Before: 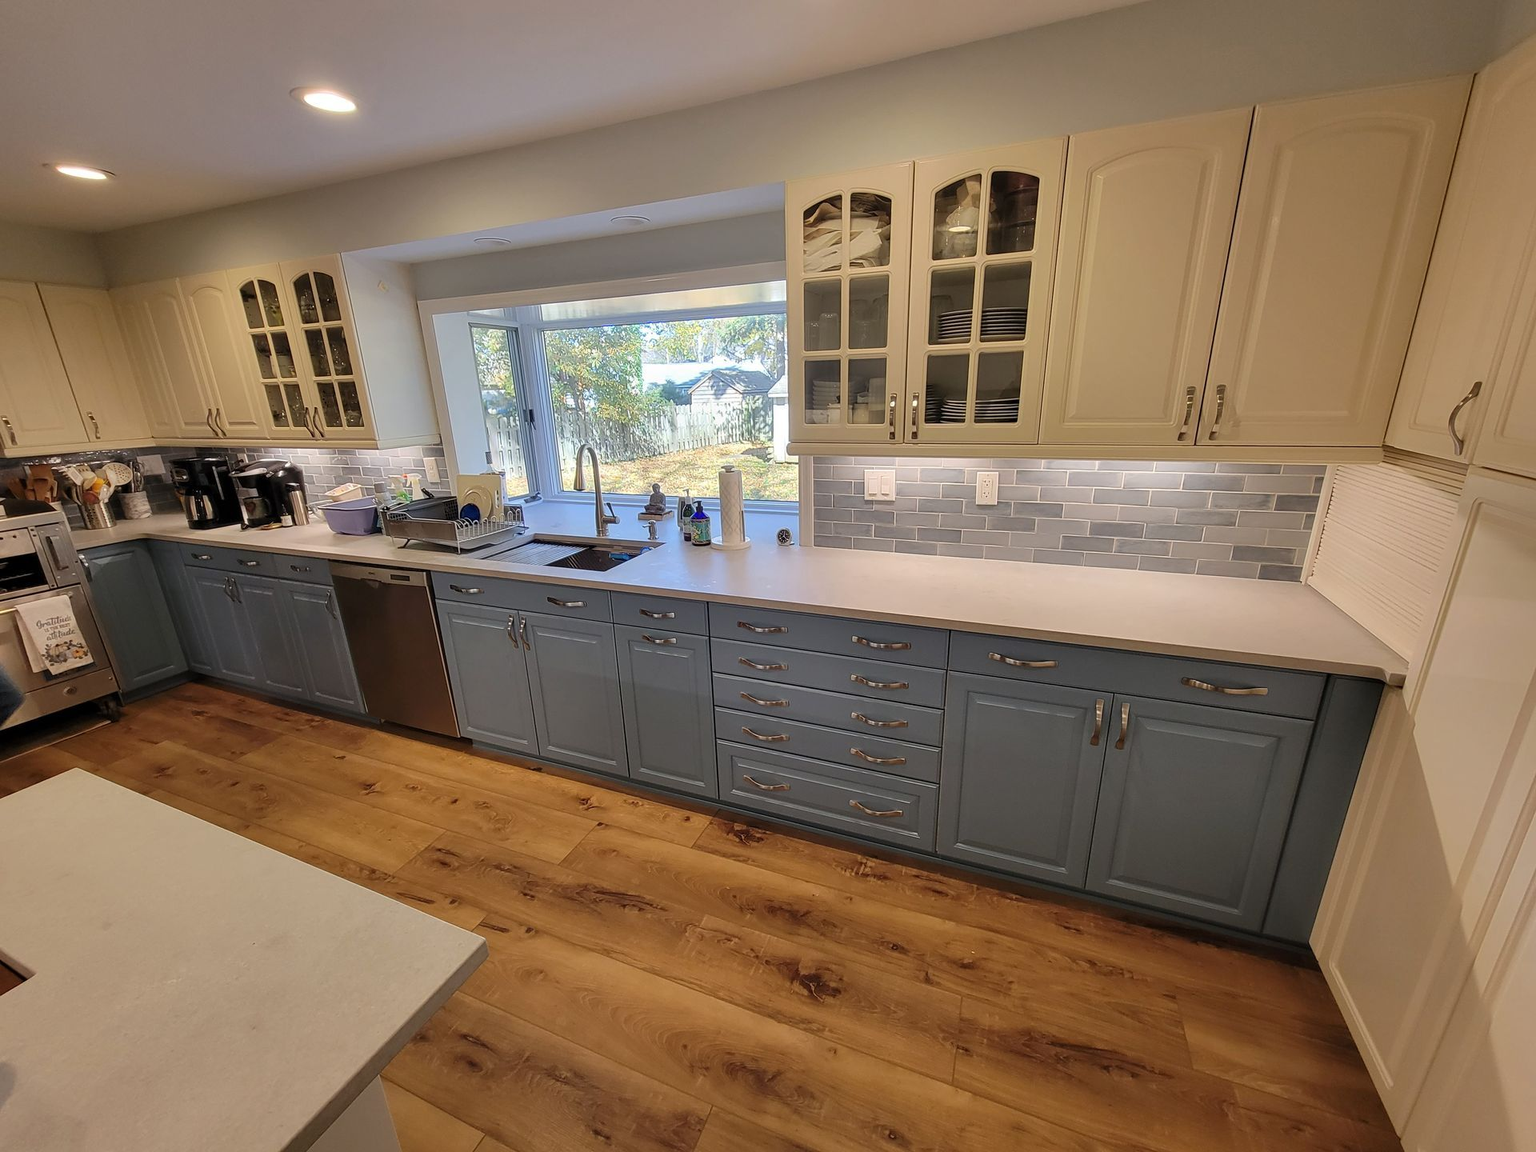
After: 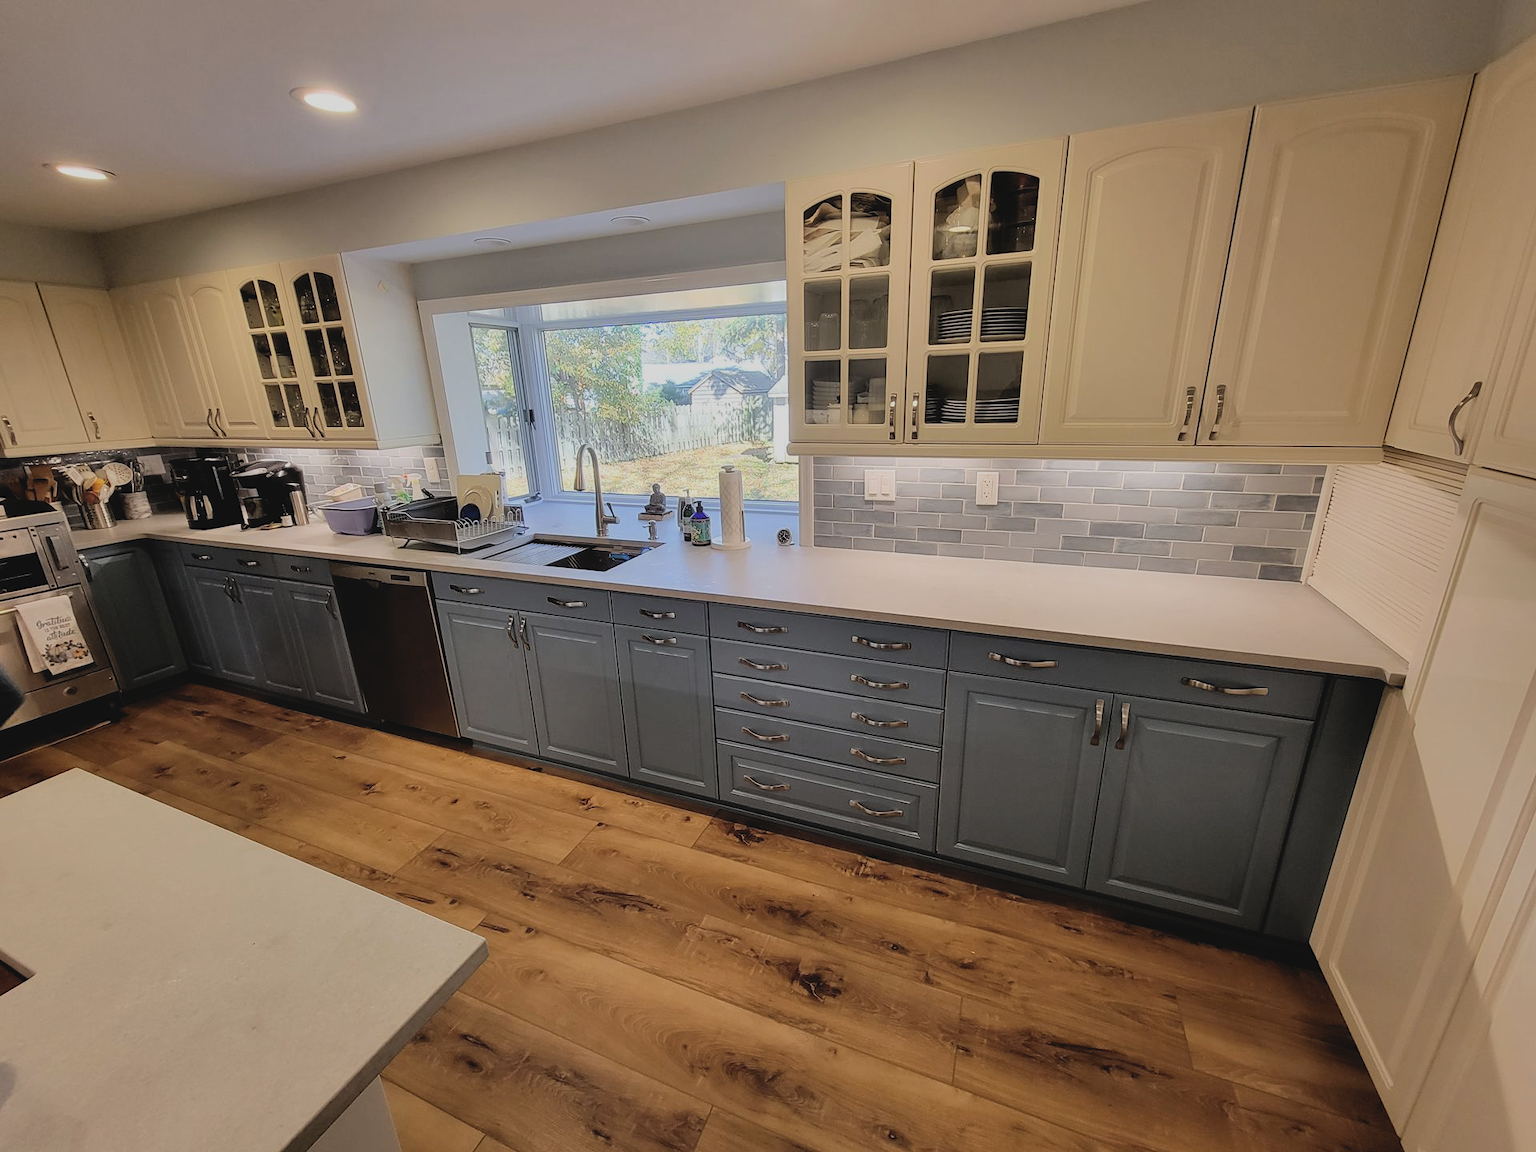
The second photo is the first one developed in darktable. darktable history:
haze removal: strength -0.049, compatibility mode true, adaptive false
filmic rgb: black relative exposure -5.02 EV, white relative exposure 3.97 EV, hardness 2.88, contrast 1.298
contrast brightness saturation: contrast -0.102, saturation -0.086
